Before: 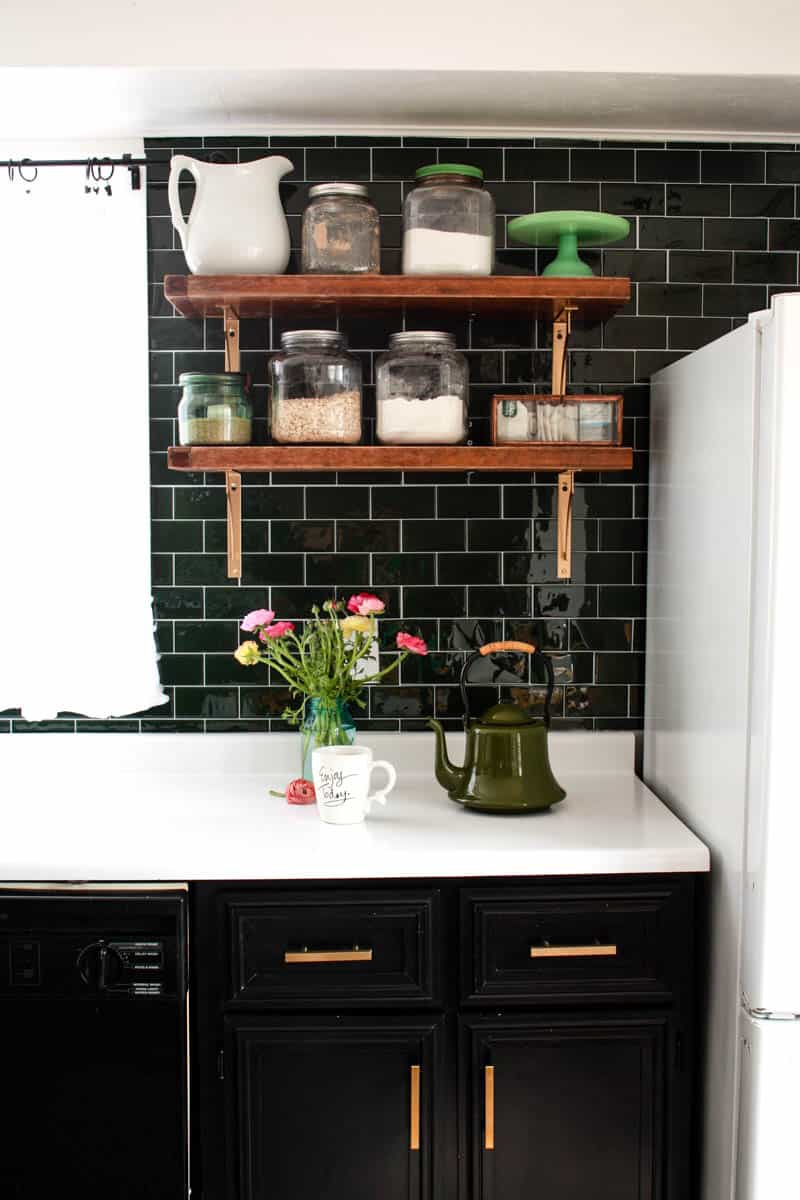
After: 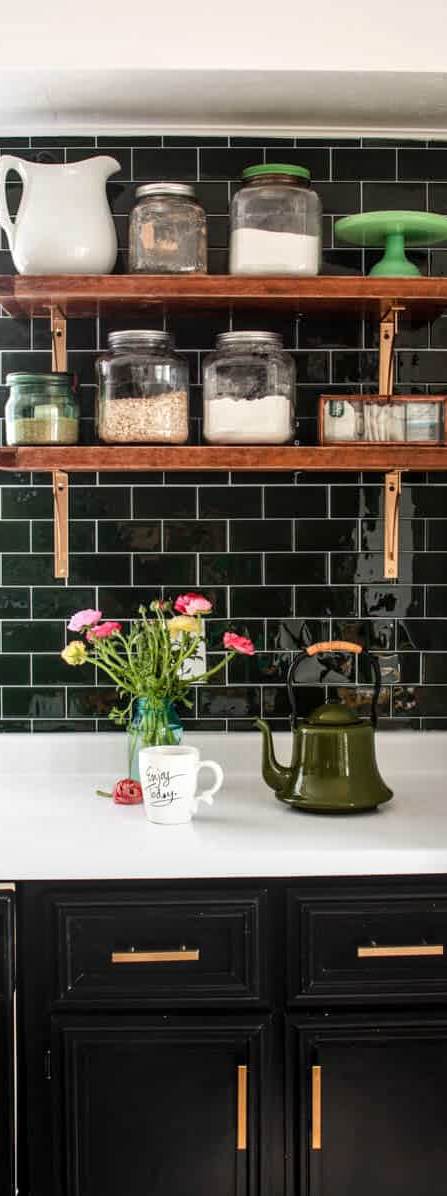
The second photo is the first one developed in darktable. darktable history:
local contrast: on, module defaults
levels: levels [0, 0.492, 0.984]
crop: left 21.674%, right 22.086%
